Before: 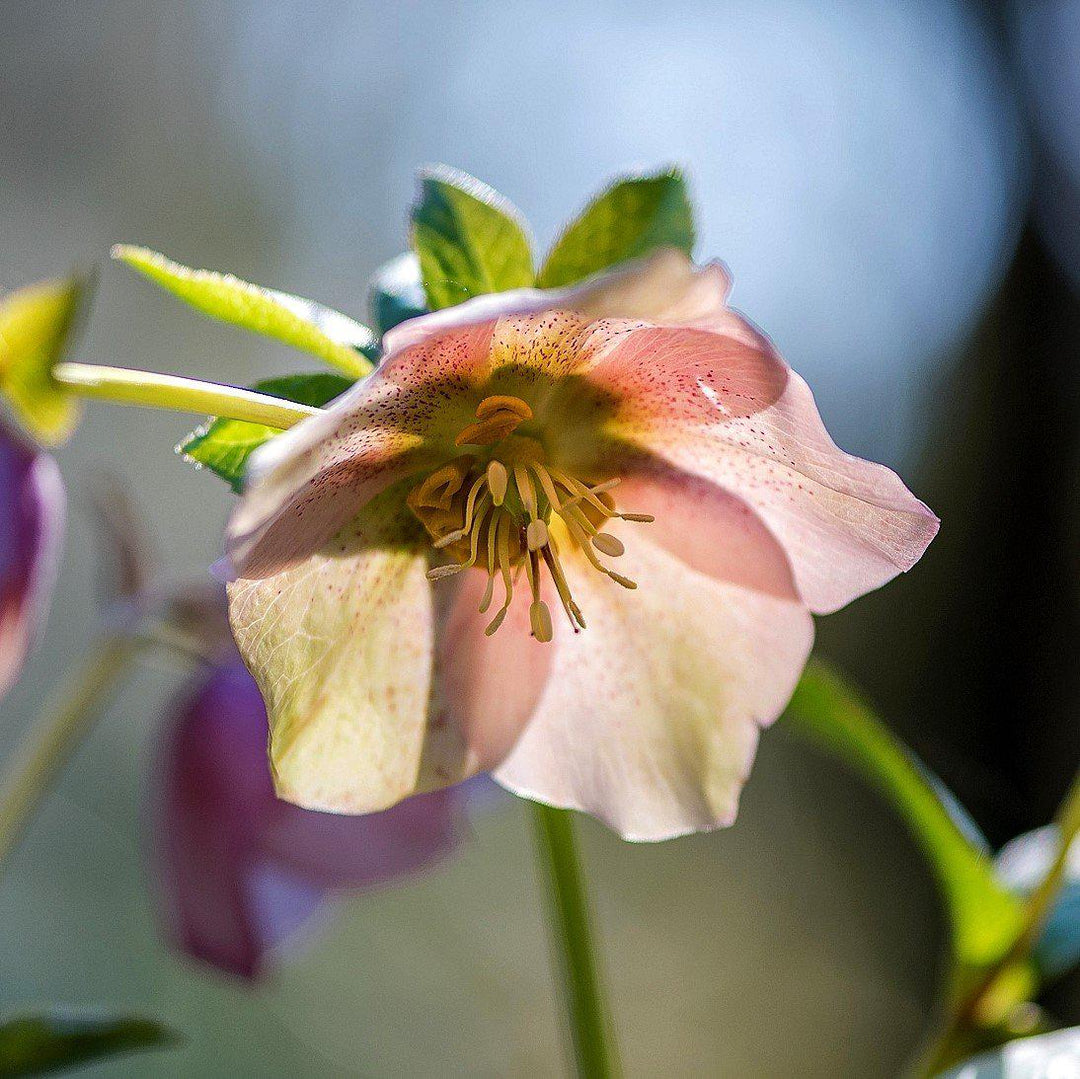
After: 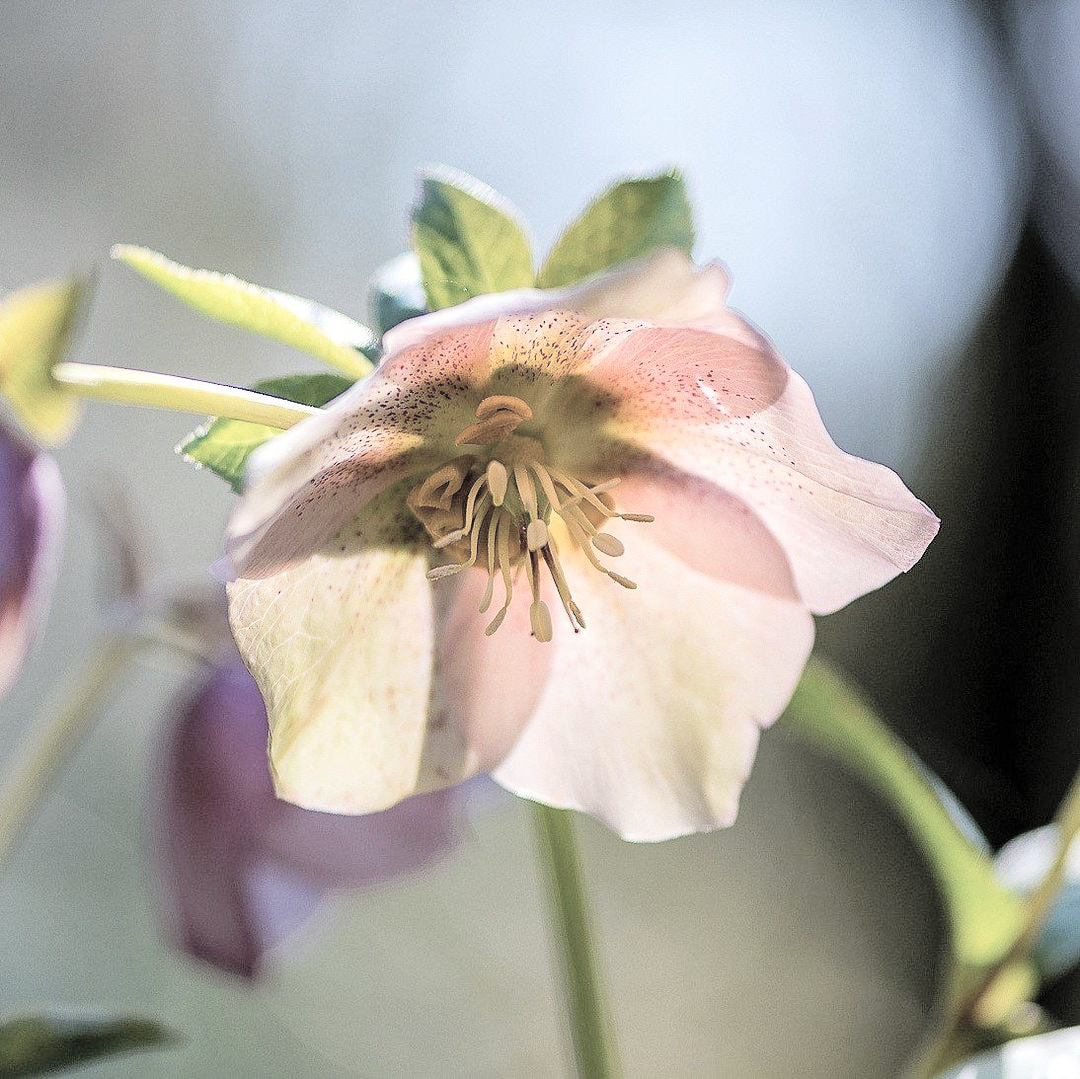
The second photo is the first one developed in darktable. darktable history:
contrast brightness saturation: brightness 0.18, saturation -0.5
tone curve: curves: ch0 [(0, 0) (0.004, 0.001) (0.133, 0.112) (0.325, 0.362) (0.832, 0.893) (1, 1)], color space Lab, linked channels, preserve colors none
